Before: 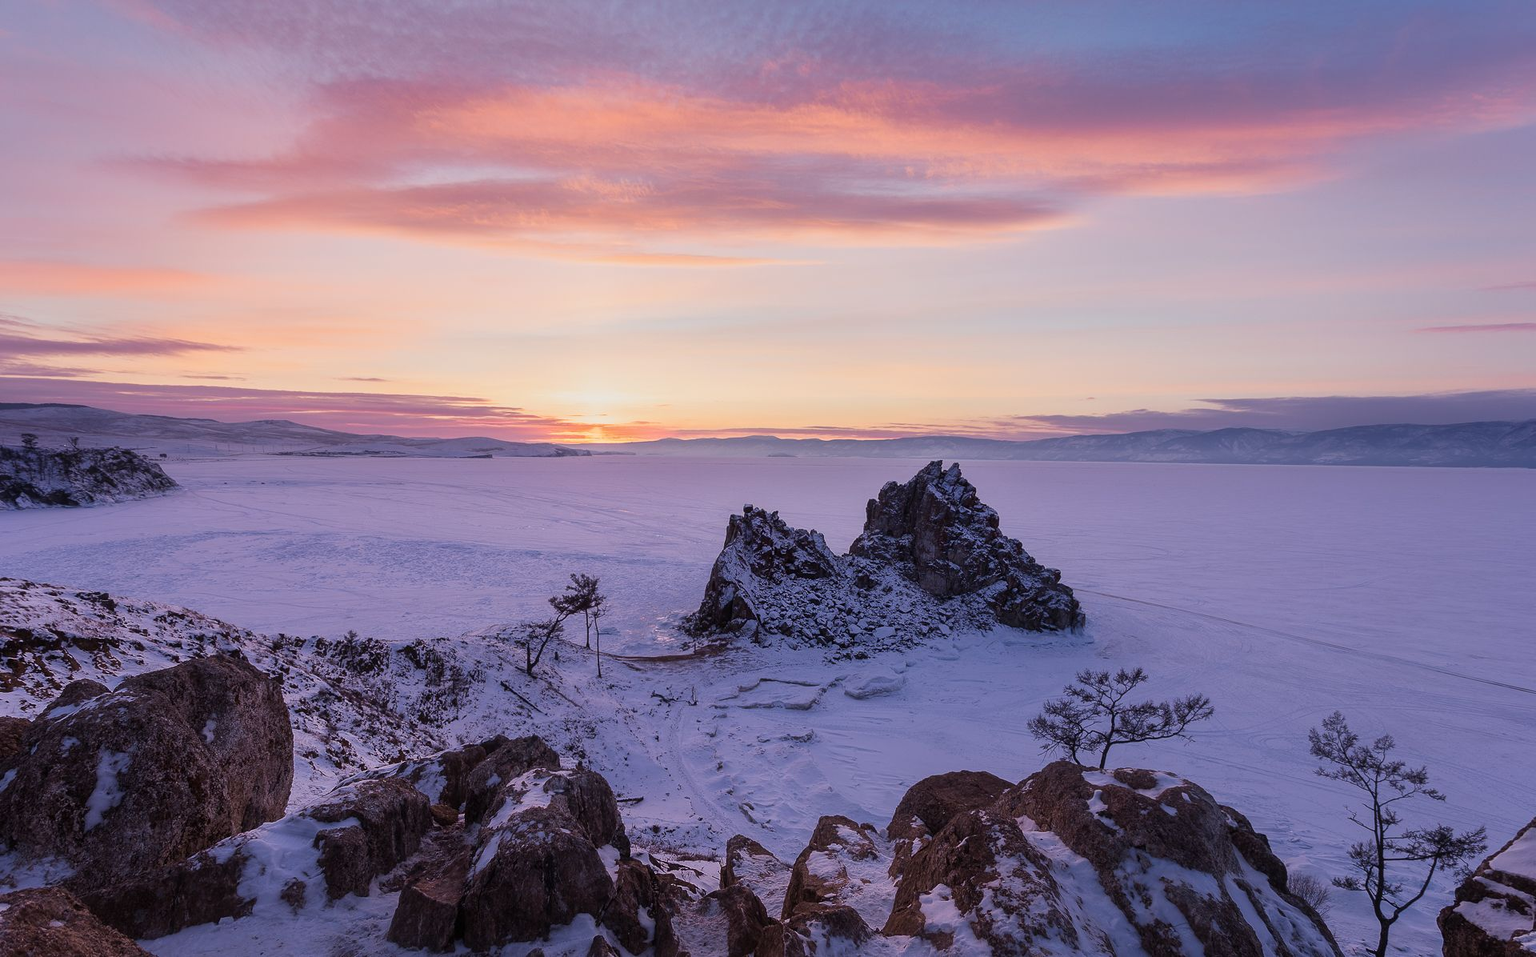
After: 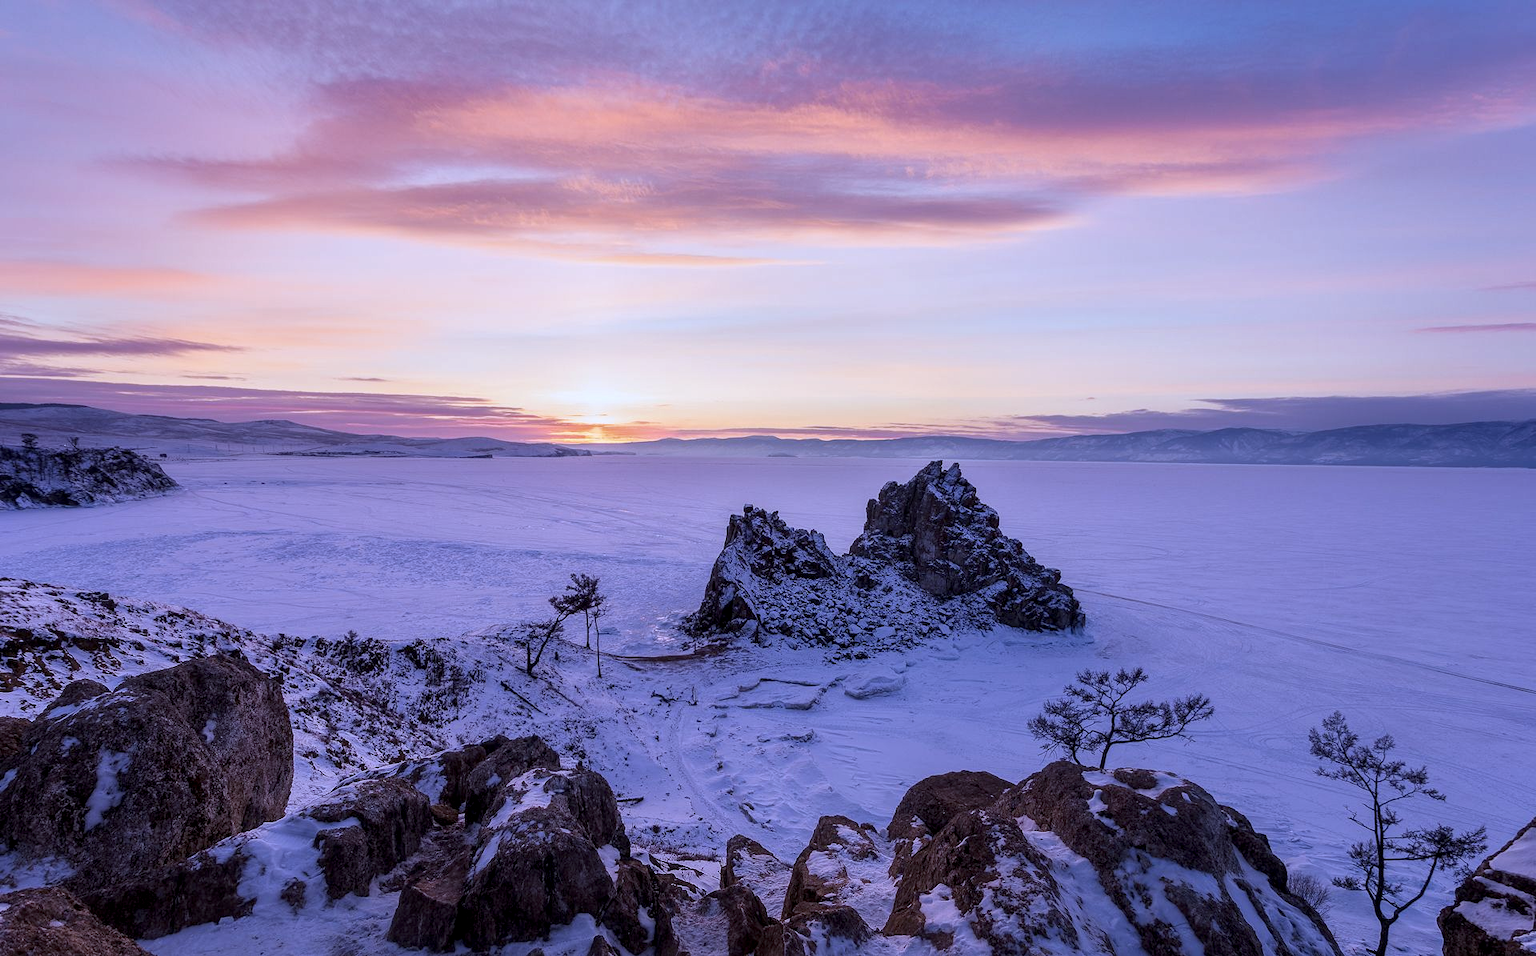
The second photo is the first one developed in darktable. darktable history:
white balance: red 0.948, green 1.02, blue 1.176
local contrast: detail 130%
